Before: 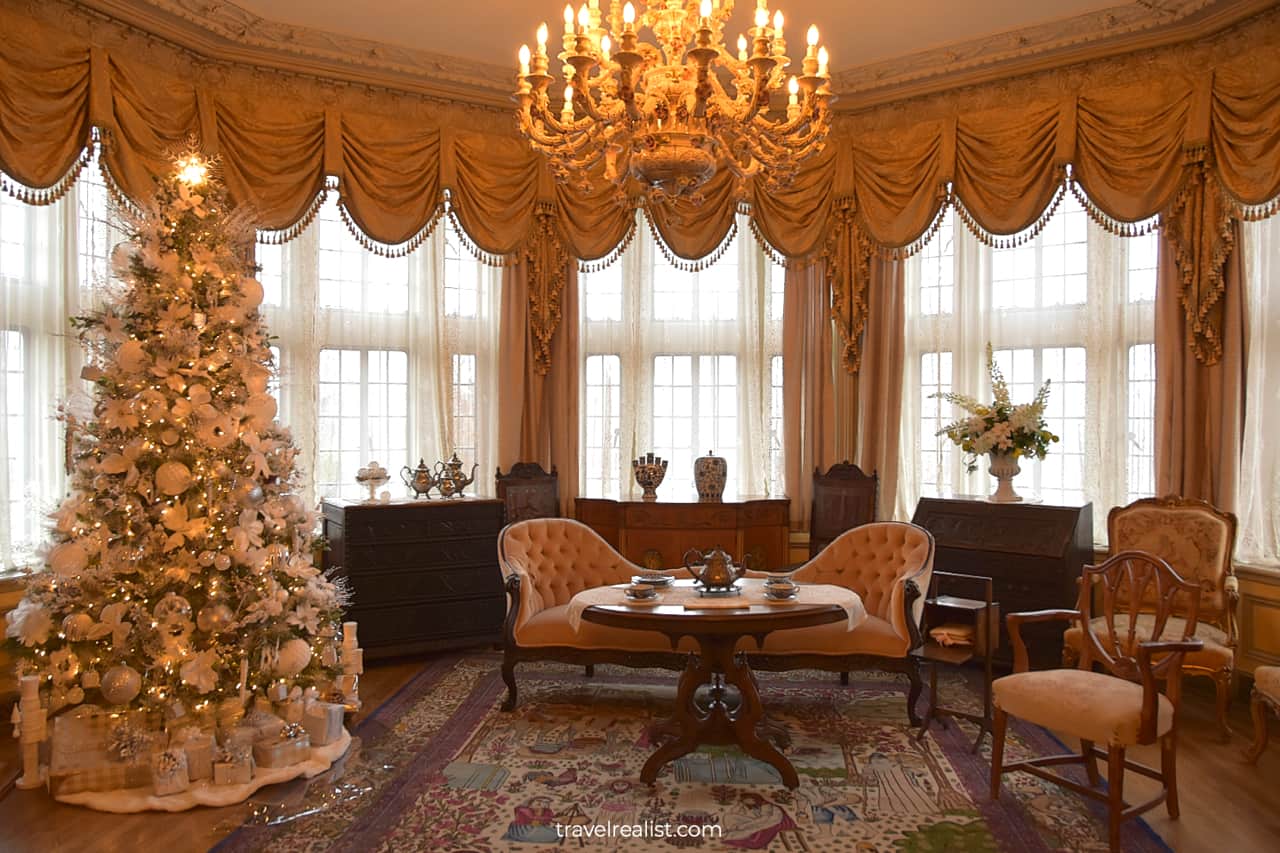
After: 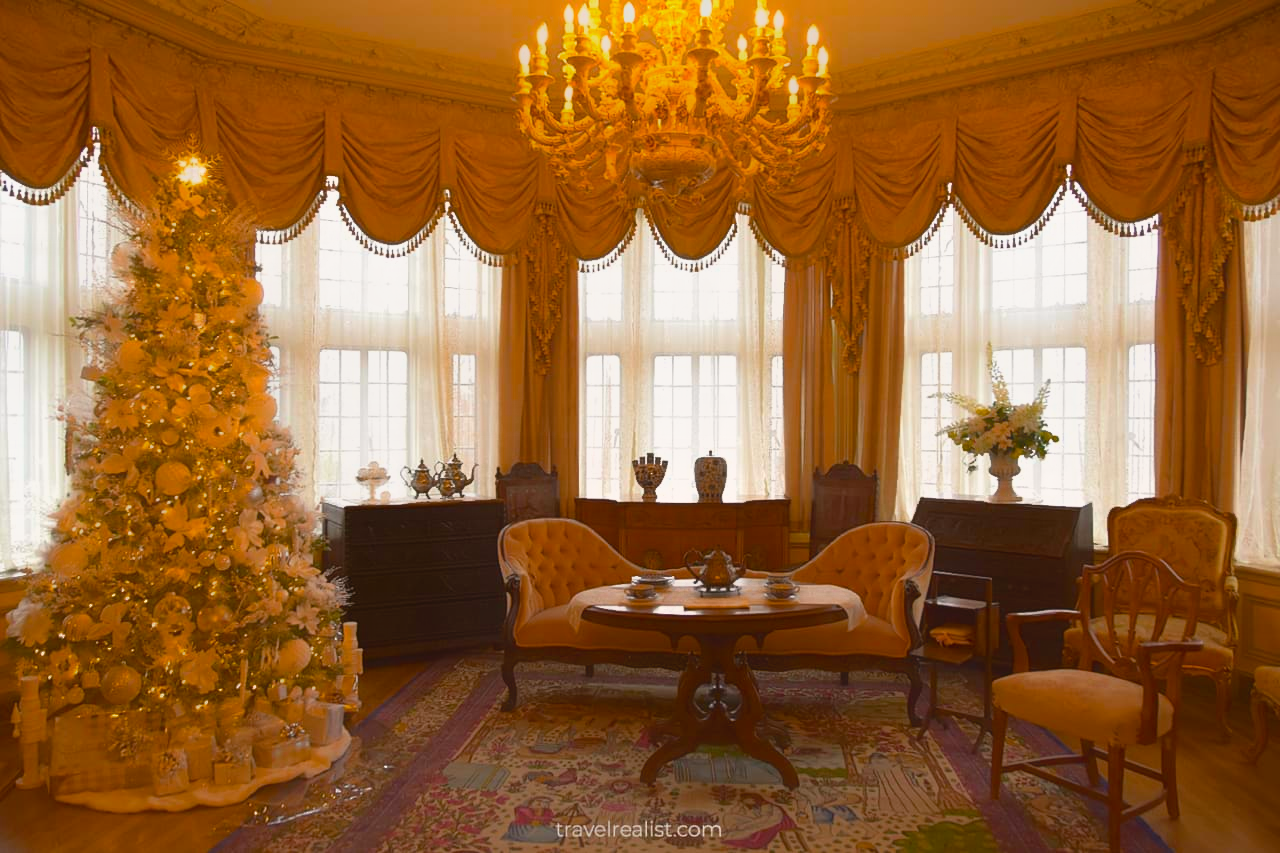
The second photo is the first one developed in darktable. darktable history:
contrast equalizer: octaves 7, y [[0.6 ×6], [0.55 ×6], [0 ×6], [0 ×6], [0 ×6]], mix -1
color balance rgb: linear chroma grading › global chroma 15%, perceptual saturation grading › global saturation 30%
